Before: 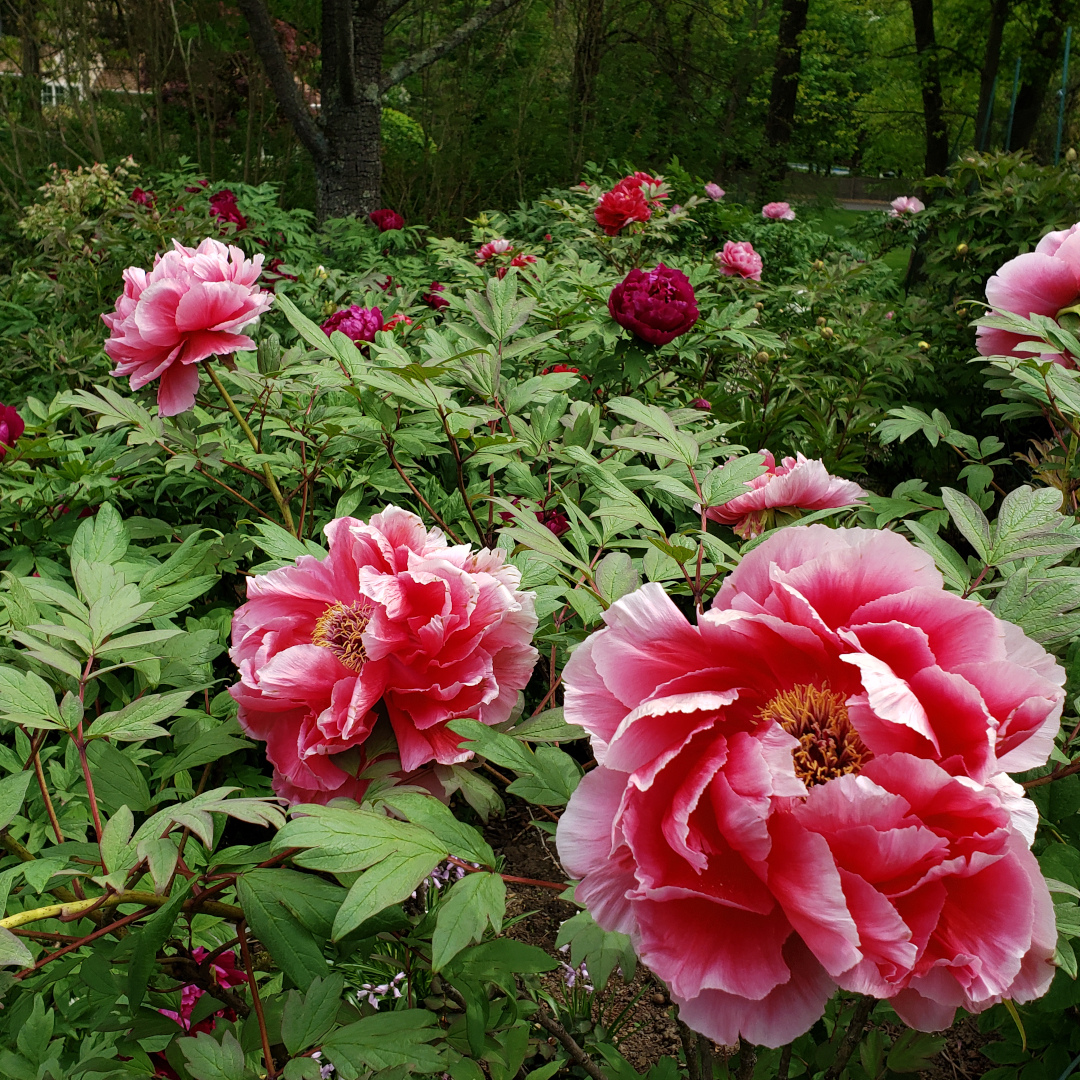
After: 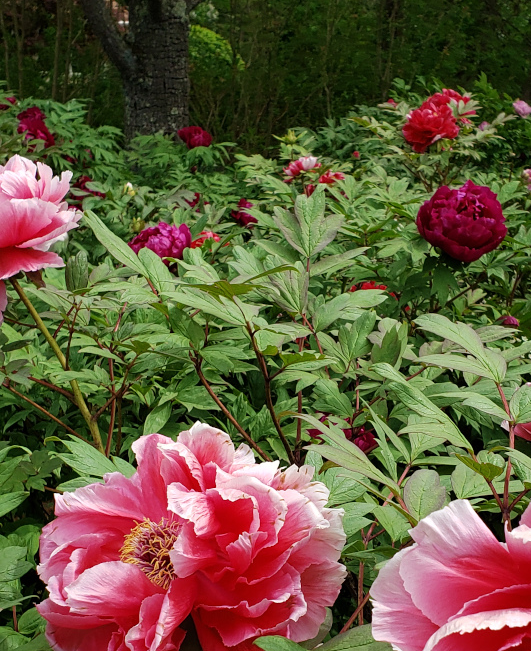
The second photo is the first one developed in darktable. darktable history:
crop: left 17.809%, top 7.776%, right 32.948%, bottom 31.873%
